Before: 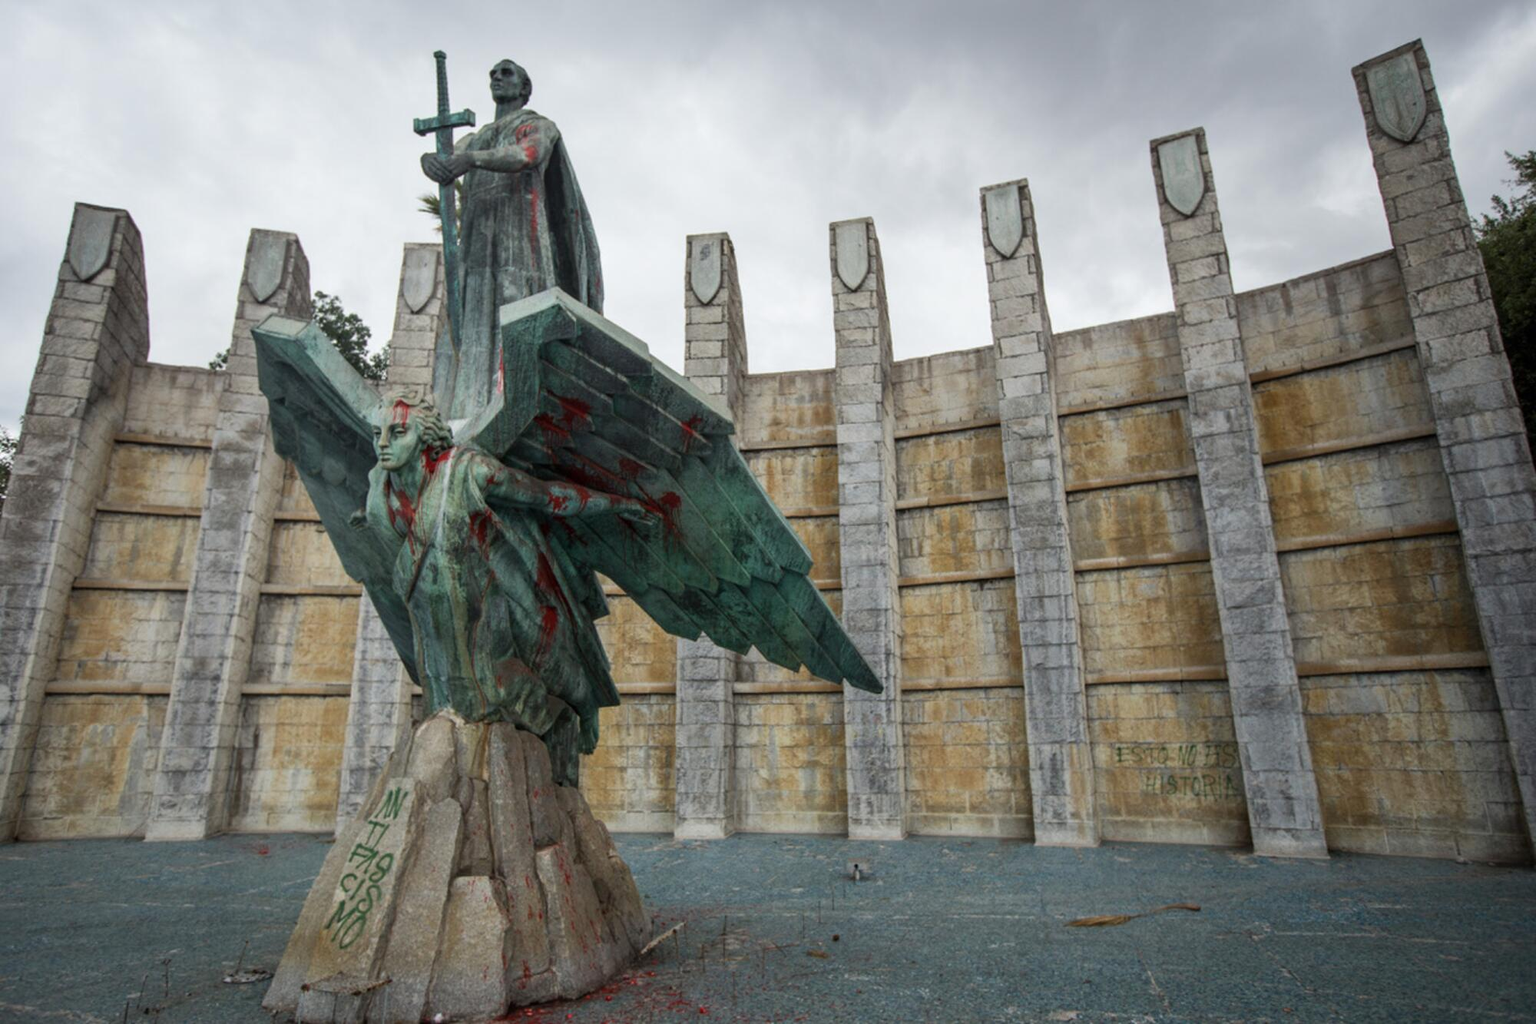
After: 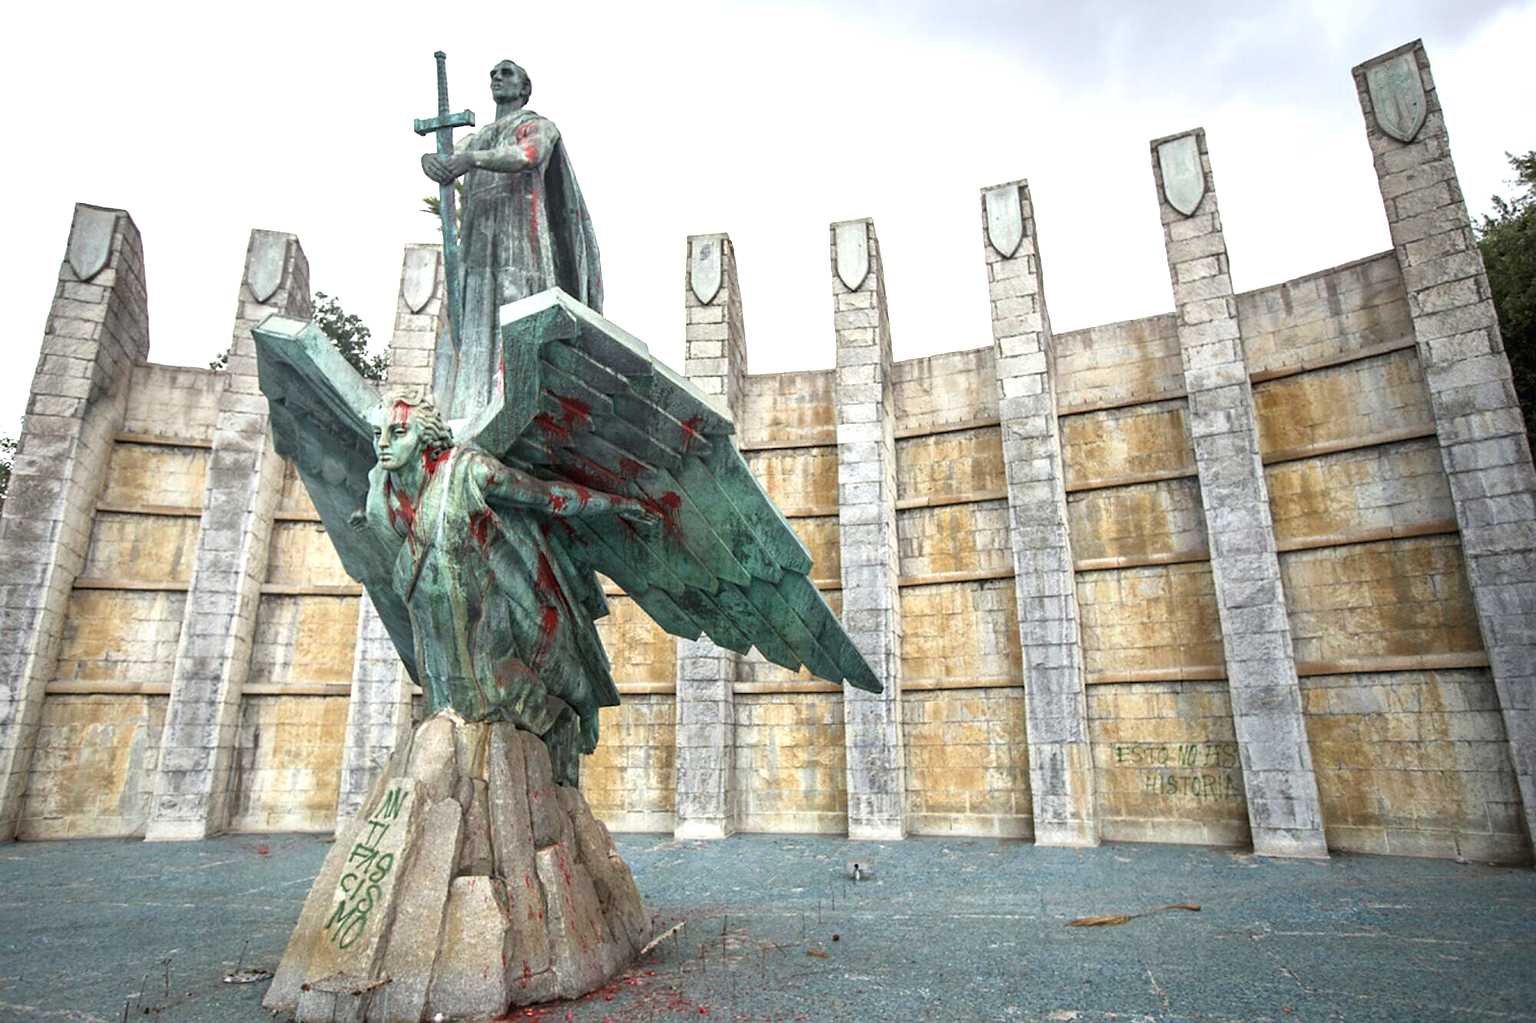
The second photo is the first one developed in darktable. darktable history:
contrast brightness saturation: saturation -0.05
exposure: black level correction 0, exposure 1.2 EV, compensate exposure bias true, compensate highlight preservation false
tone equalizer: on, module defaults
sharpen: radius 1.864, amount 0.398, threshold 1.271
